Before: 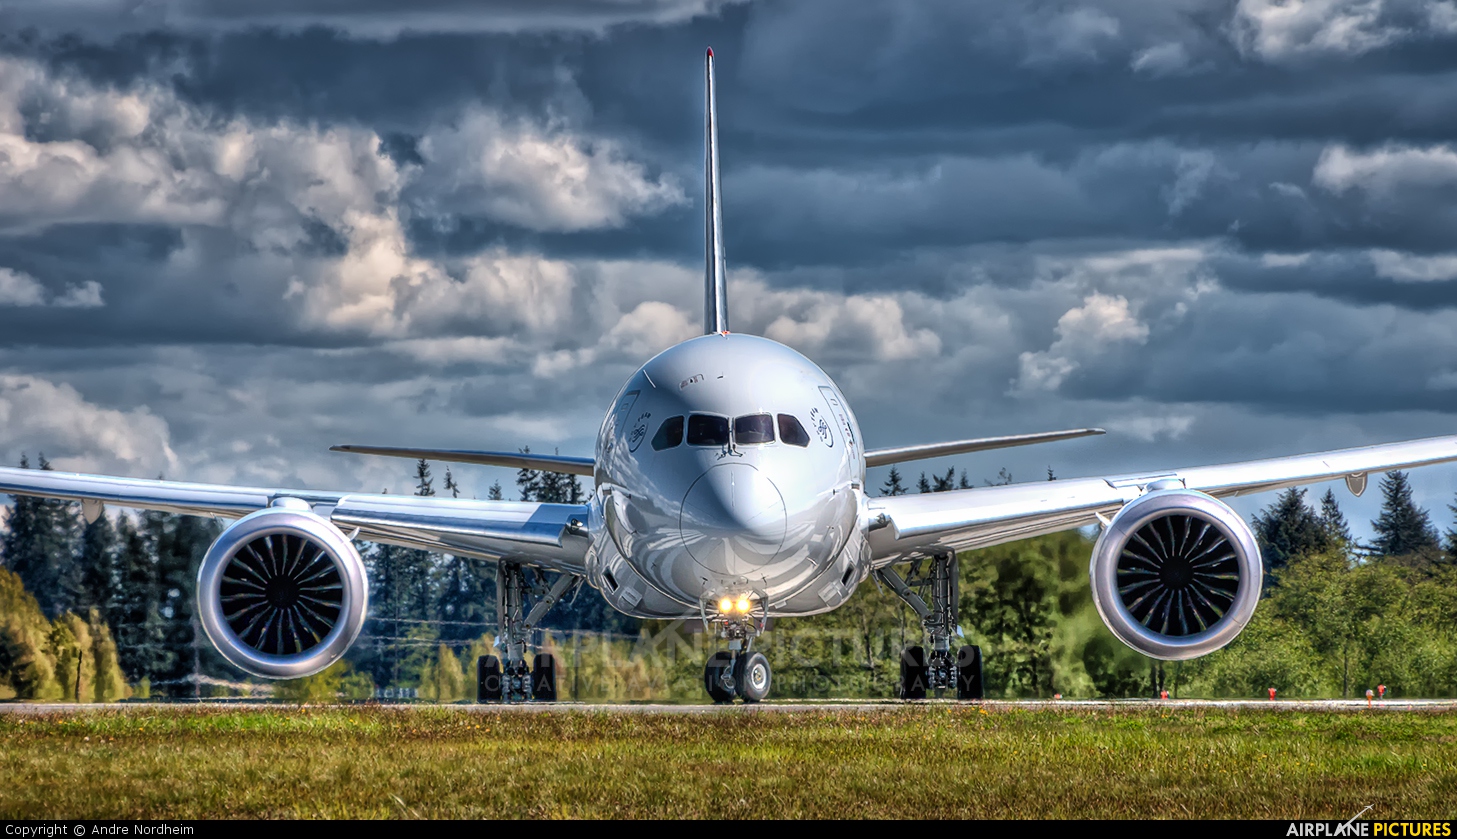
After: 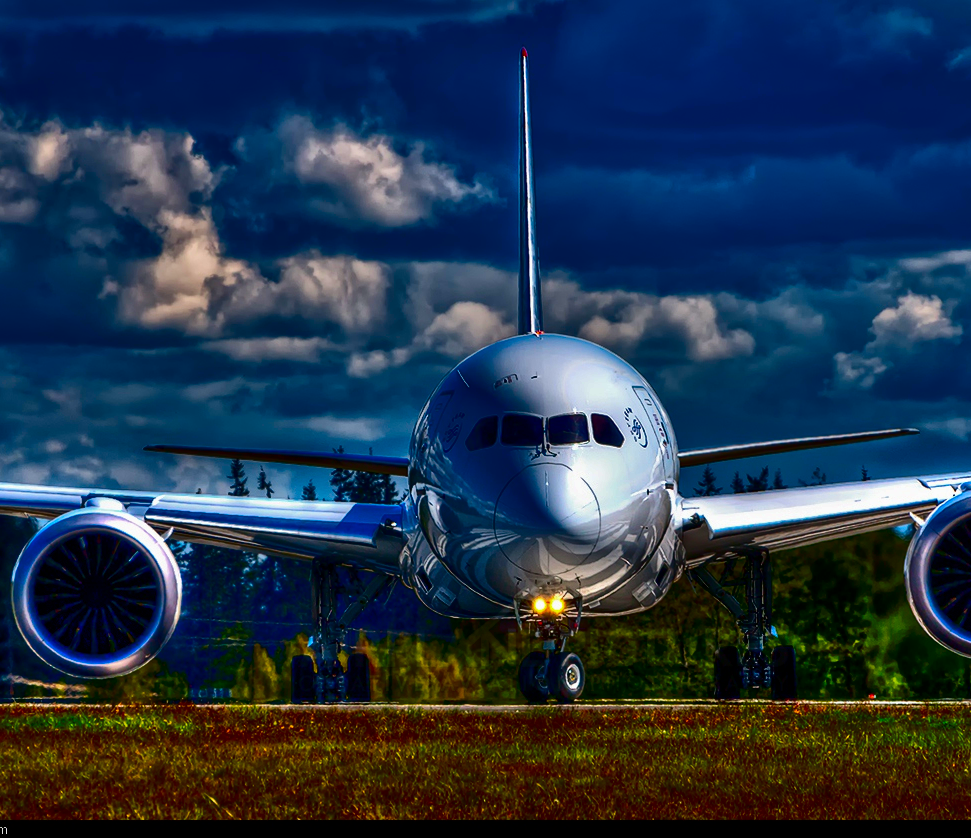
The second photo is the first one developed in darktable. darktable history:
shadows and highlights: shadows 43.73, white point adjustment -1.37, soften with gaussian
contrast brightness saturation: brightness -0.983, saturation 0.991
crop and rotate: left 12.825%, right 20.504%
